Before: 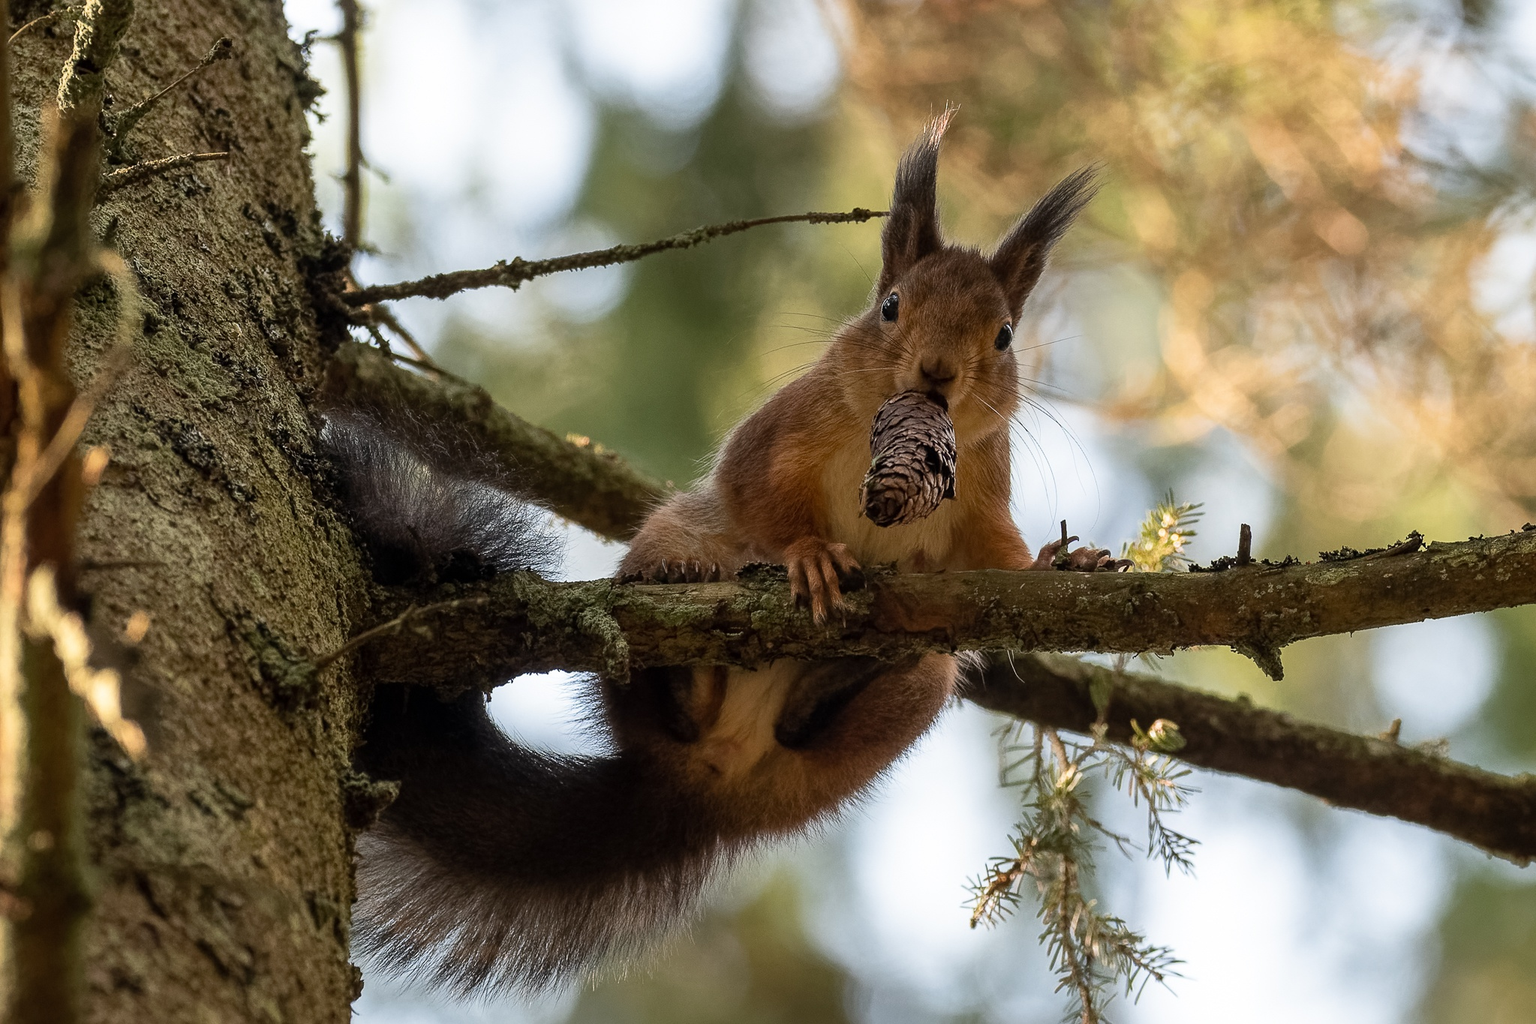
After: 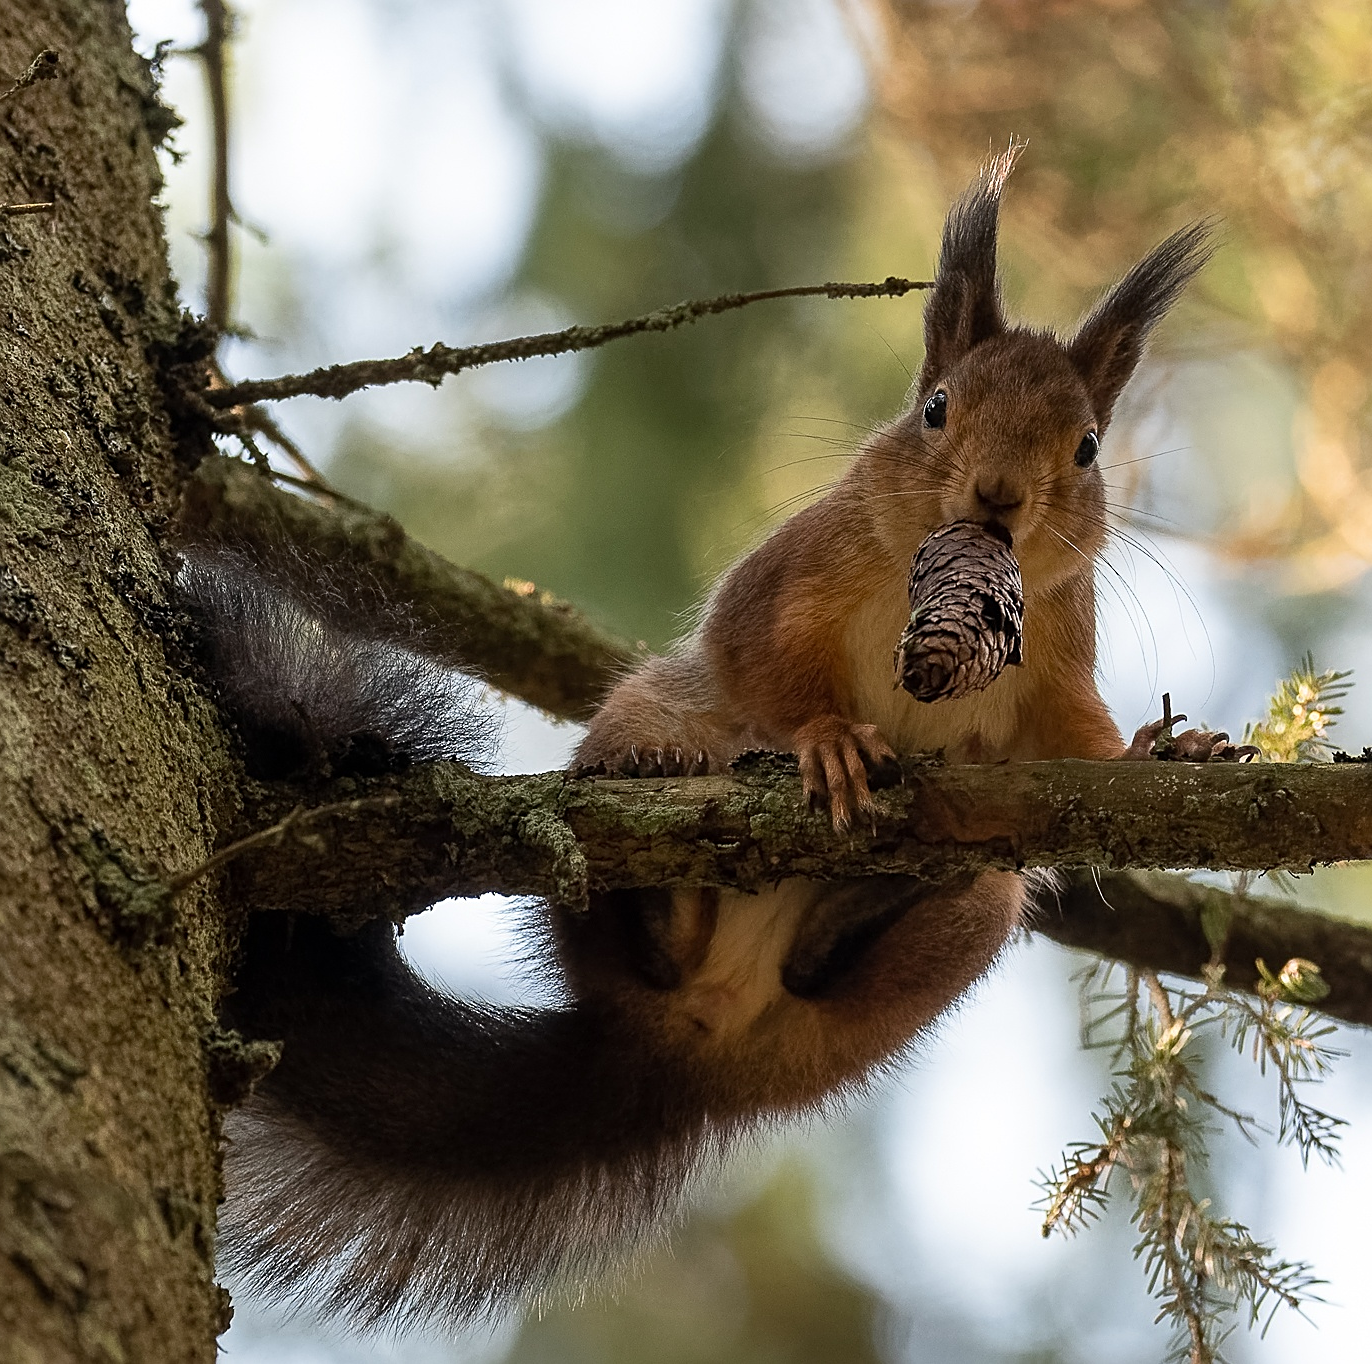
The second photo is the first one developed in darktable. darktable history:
crop and rotate: left 12.268%, right 20.692%
sharpen: amount 0.496
